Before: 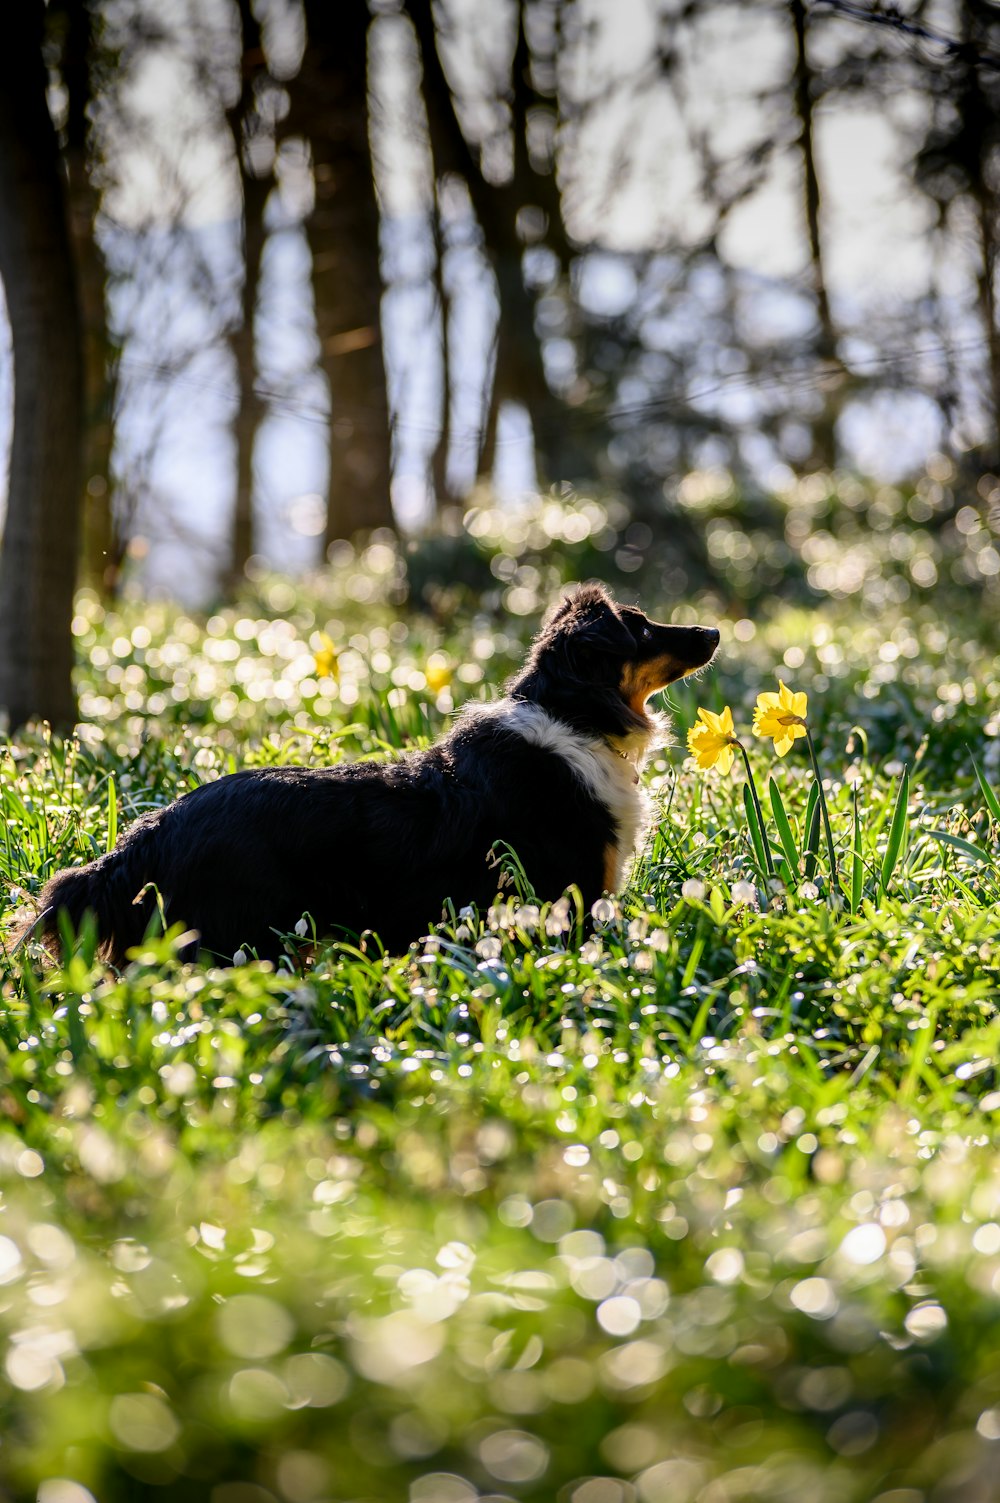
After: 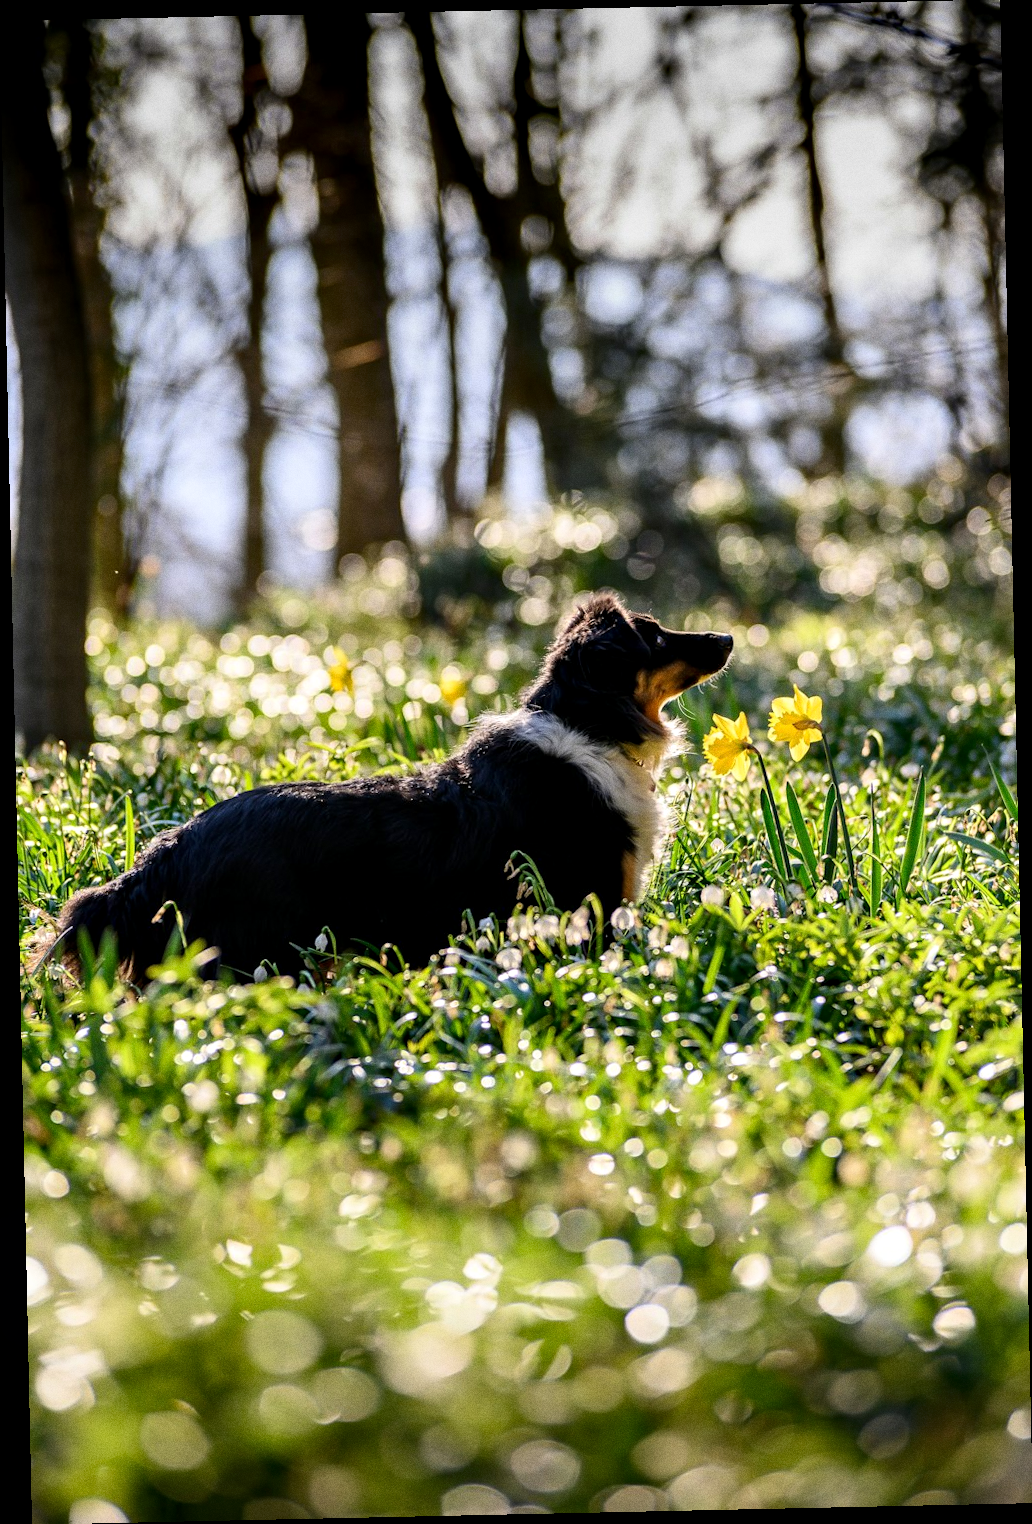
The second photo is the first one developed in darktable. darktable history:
rotate and perspective: rotation -1.24°, automatic cropping off
grain: coarseness 0.47 ISO
contrast equalizer: octaves 7, y [[0.6 ×6], [0.55 ×6], [0 ×6], [0 ×6], [0 ×6]], mix 0.2
